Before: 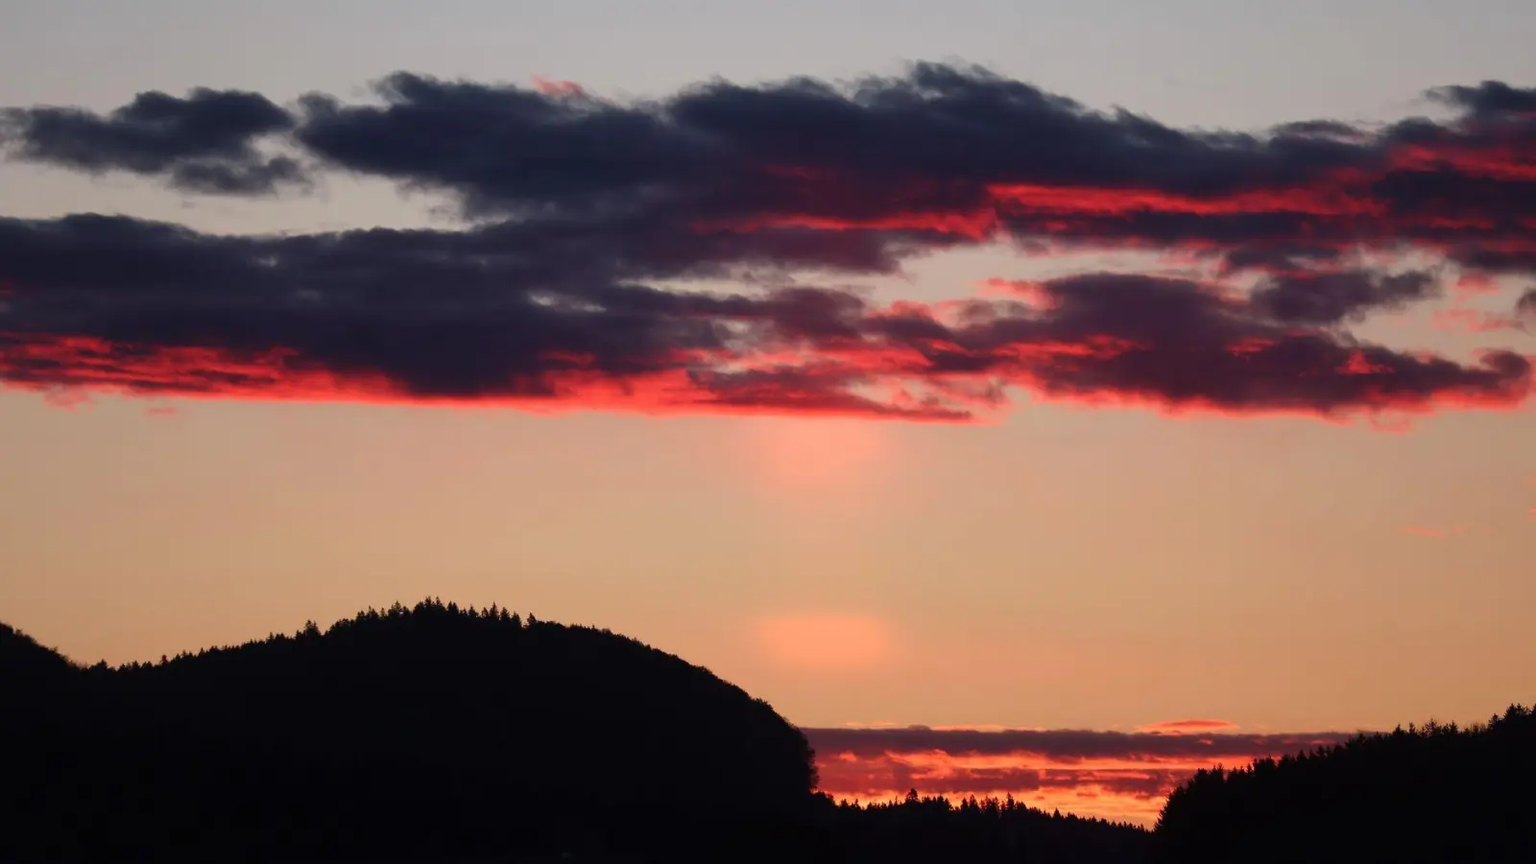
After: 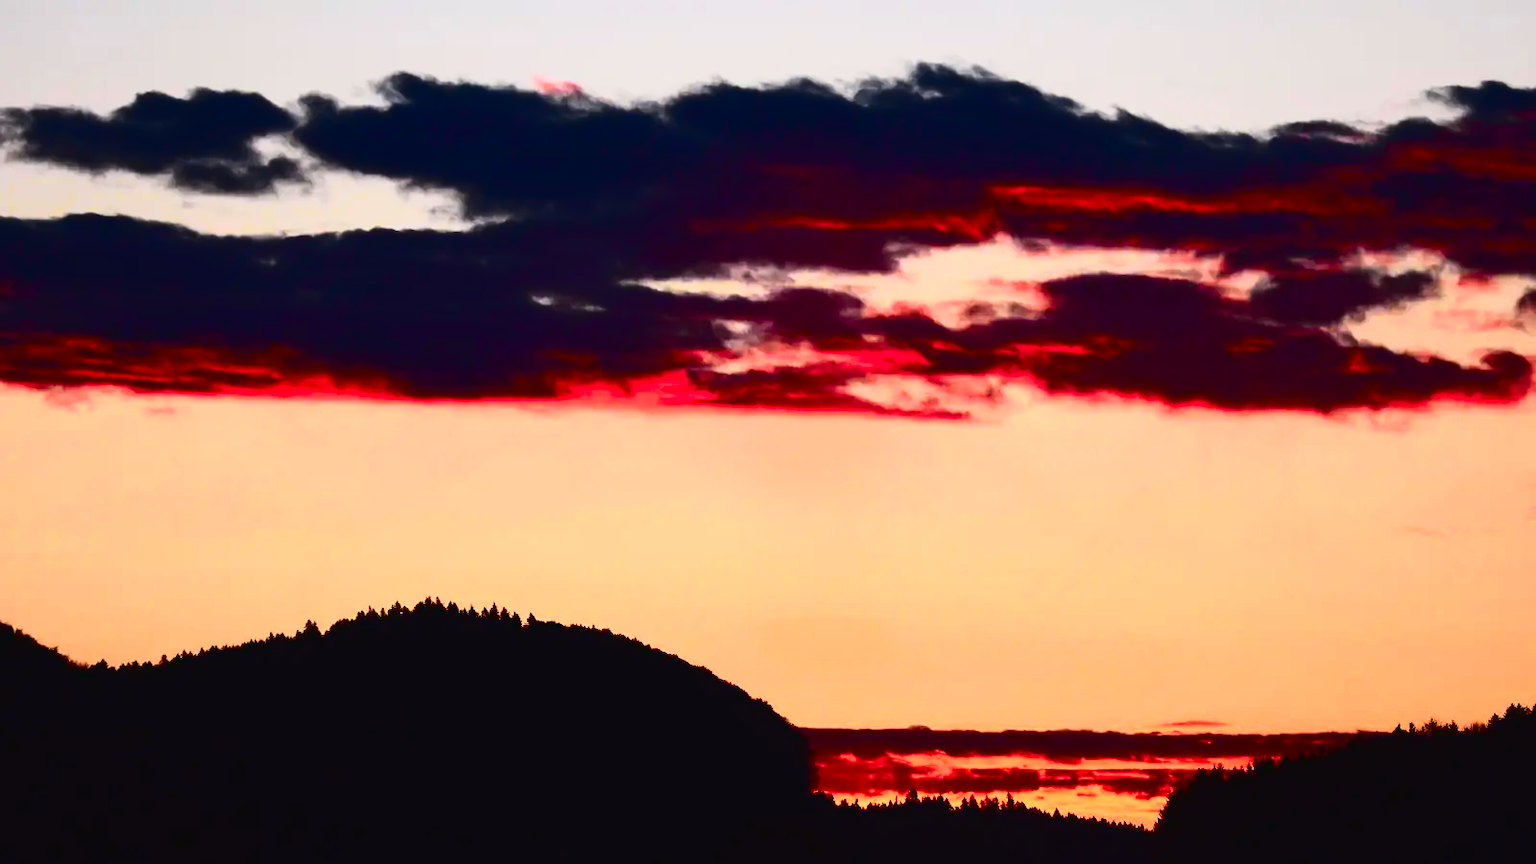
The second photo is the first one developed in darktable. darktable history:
tone curve: curves: ch0 [(0, 0.023) (0.137, 0.069) (0.249, 0.163) (0.487, 0.491) (0.778, 0.858) (0.896, 0.94) (1, 0.988)]; ch1 [(0, 0) (0.396, 0.369) (0.483, 0.459) (0.498, 0.5) (0.515, 0.517) (0.562, 0.6) (0.611, 0.667) (0.692, 0.744) (0.798, 0.863) (1, 1)]; ch2 [(0, 0) (0.426, 0.398) (0.483, 0.481) (0.503, 0.503) (0.526, 0.527) (0.549, 0.59) (0.62, 0.666) (0.705, 0.755) (0.985, 0.966)], color space Lab, independent channels, preserve colors none
contrast brightness saturation: contrast 0.396, brightness 0.047, saturation 0.249
